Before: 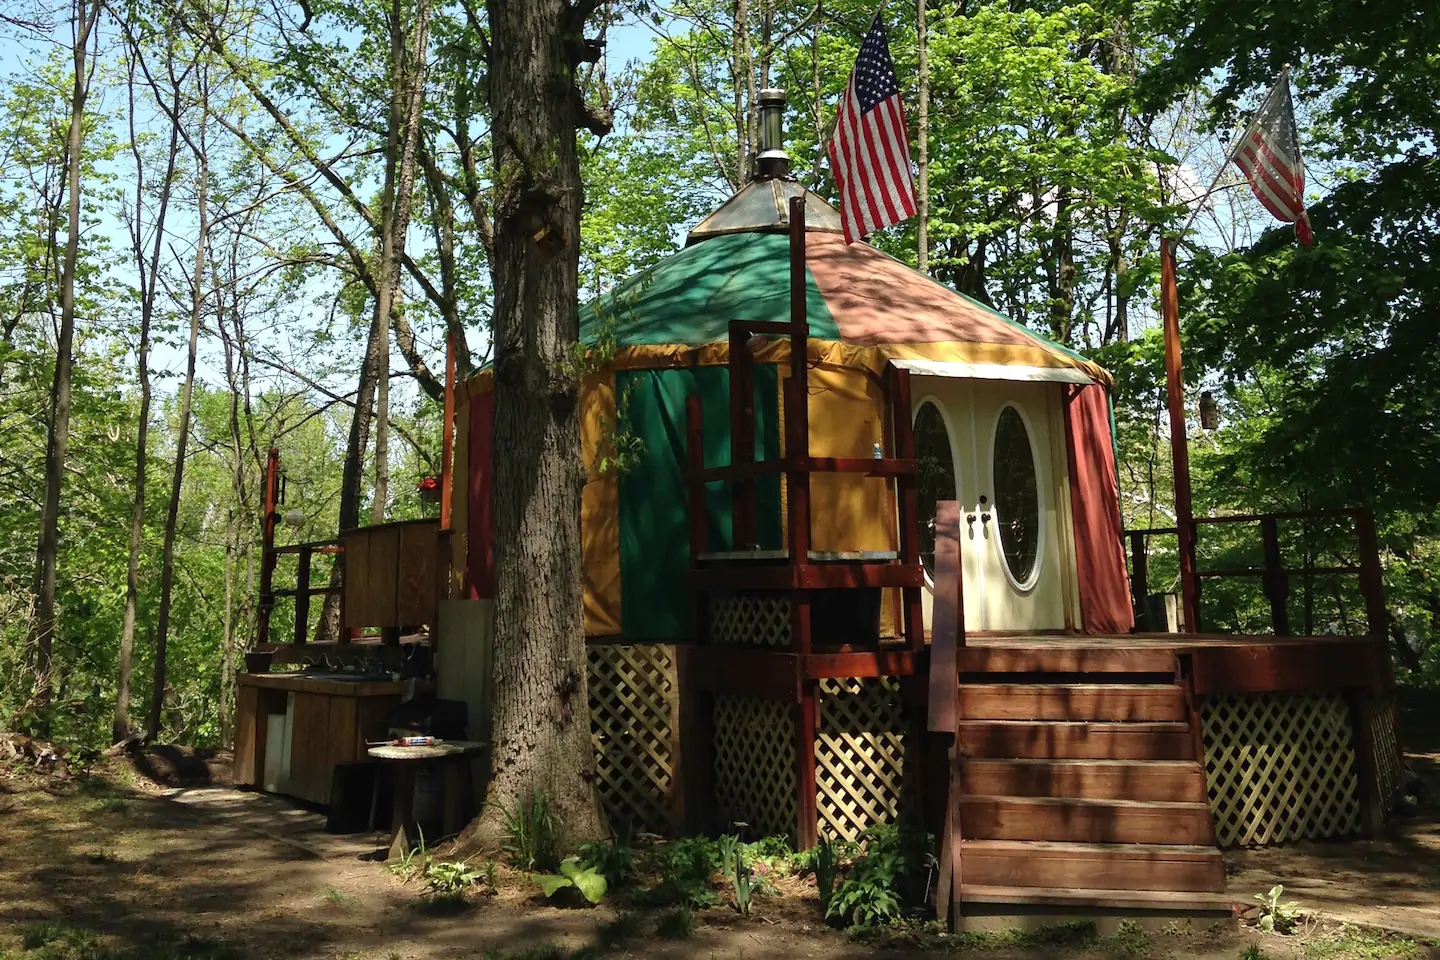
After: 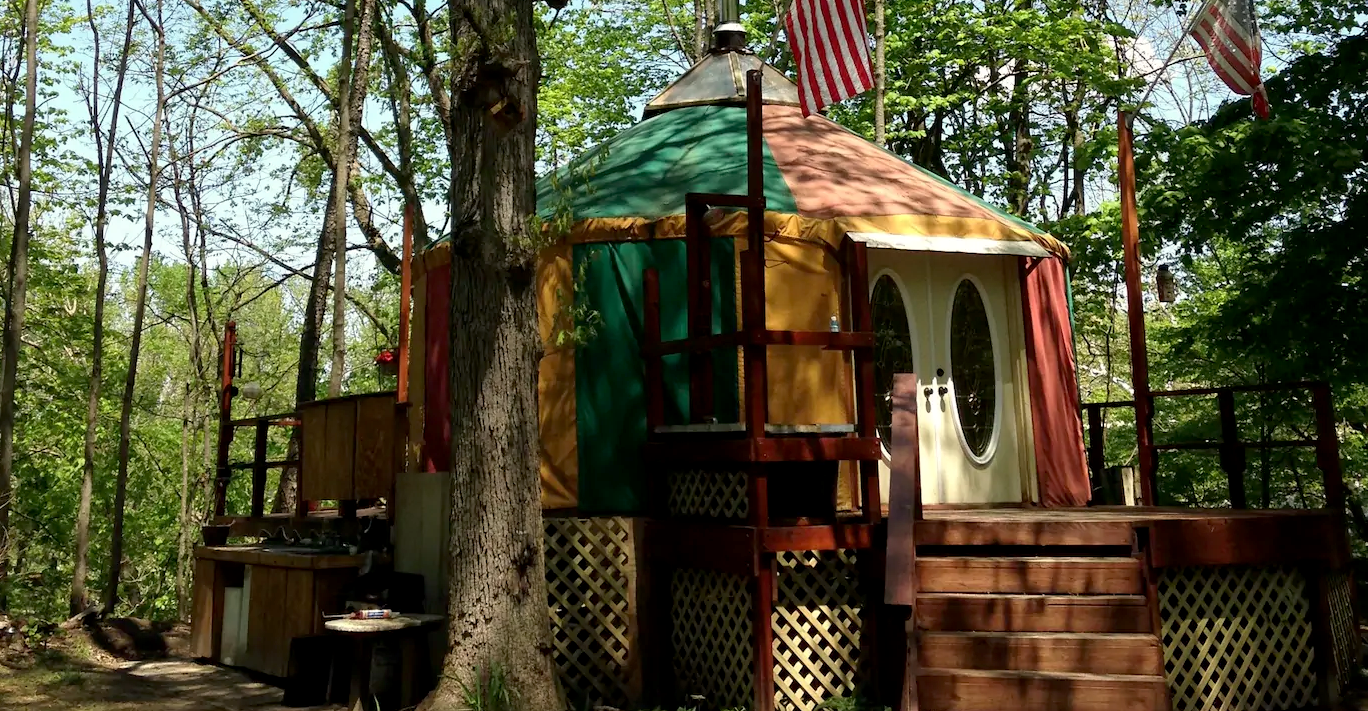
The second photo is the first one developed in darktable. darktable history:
white balance: red 1.009, blue 0.985
crop and rotate: left 2.991%, top 13.302%, right 1.981%, bottom 12.636%
exposure: black level correction 0.005, exposure 0.014 EV, compensate highlight preservation false
